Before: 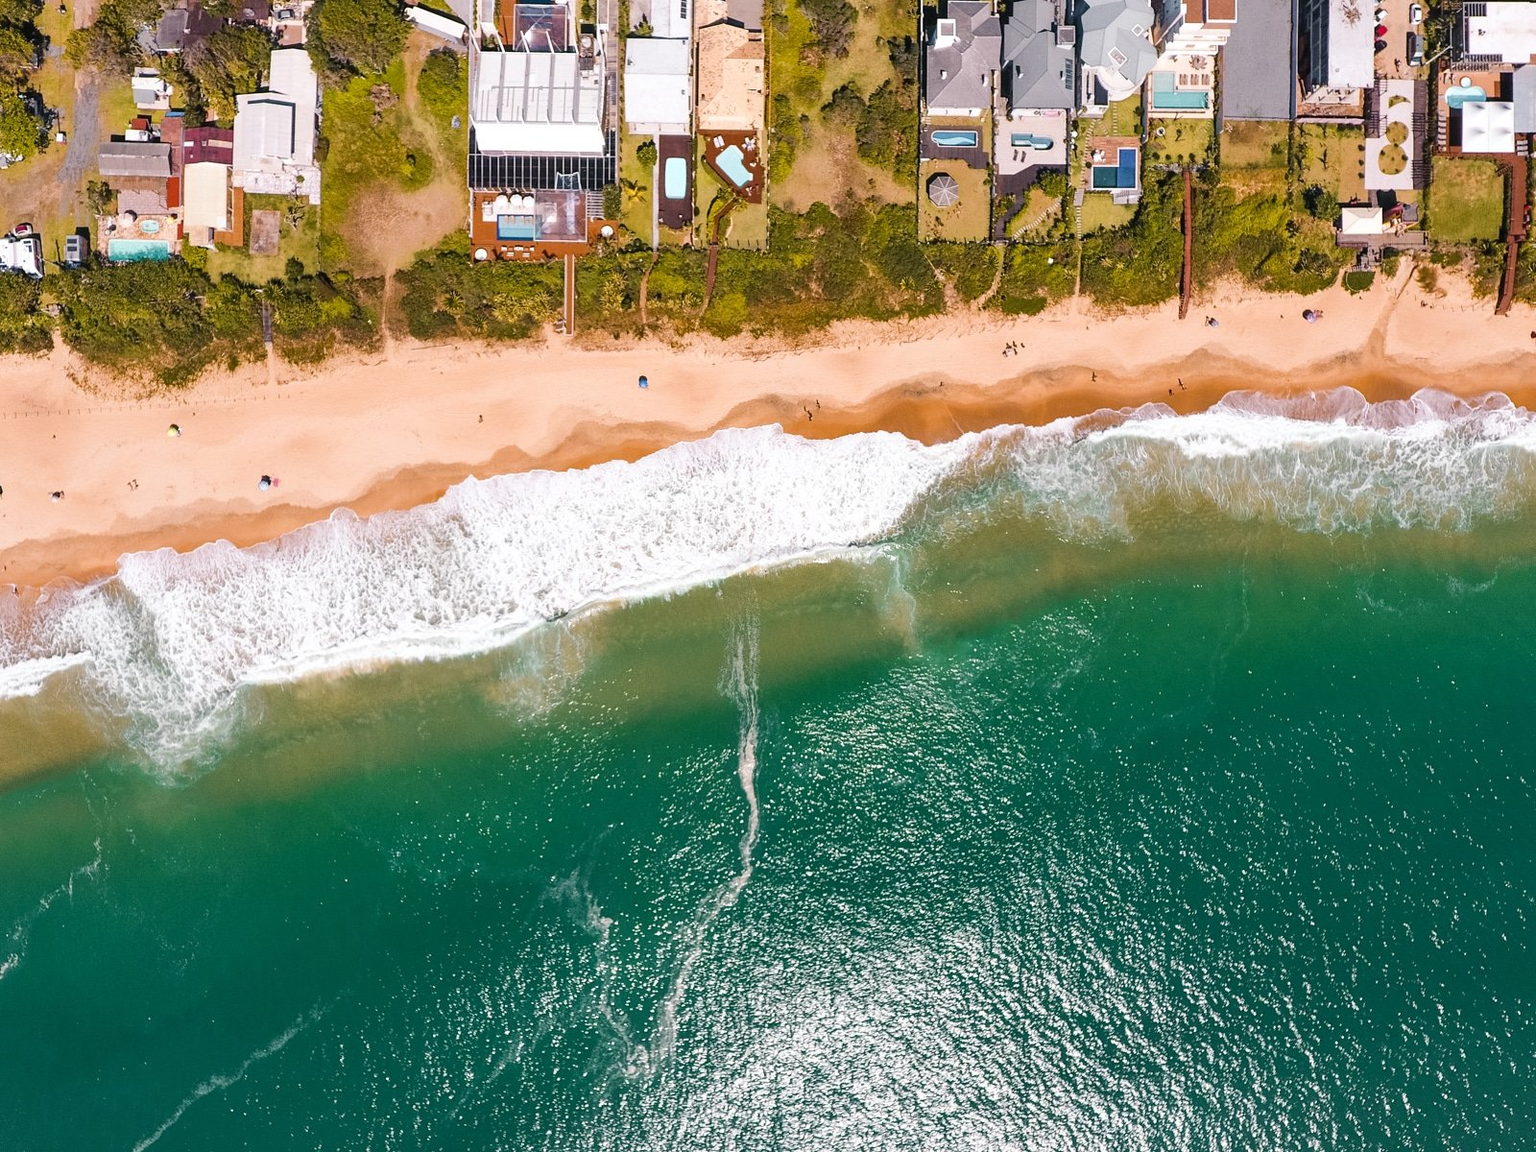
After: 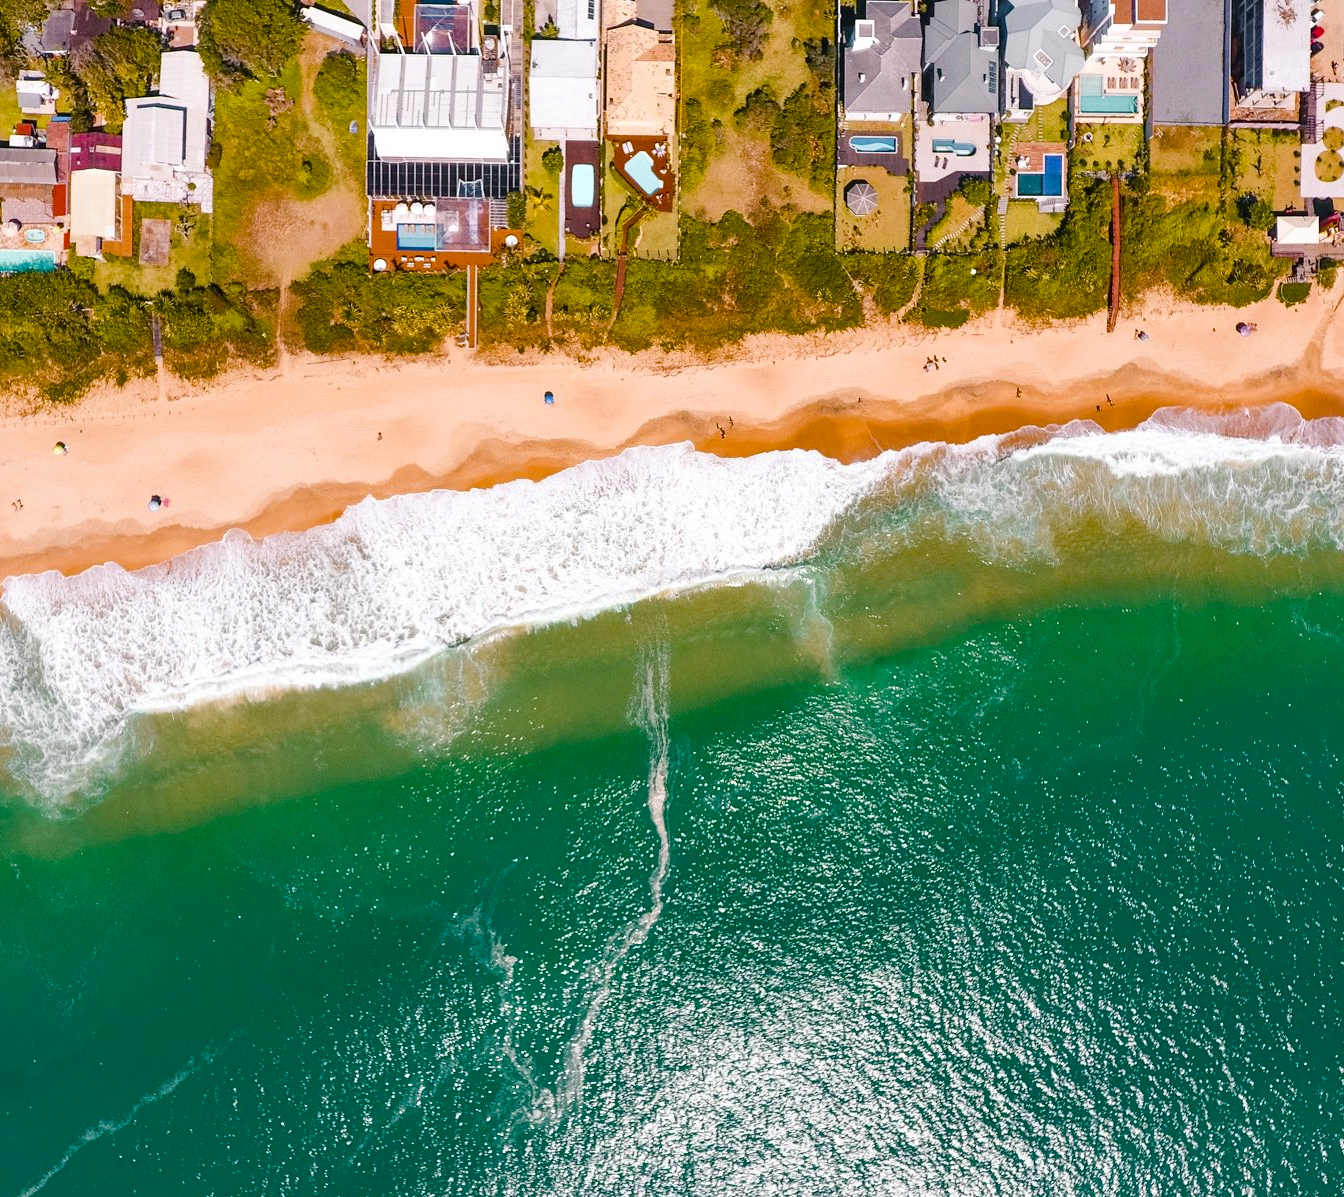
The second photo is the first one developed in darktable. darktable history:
crop: left 7.598%, right 7.873%
color balance rgb: perceptual saturation grading › global saturation 35%, perceptual saturation grading › highlights -30%, perceptual saturation grading › shadows 35%, perceptual brilliance grading › global brilliance 3%, perceptual brilliance grading › highlights -3%, perceptual brilliance grading › shadows 3%
